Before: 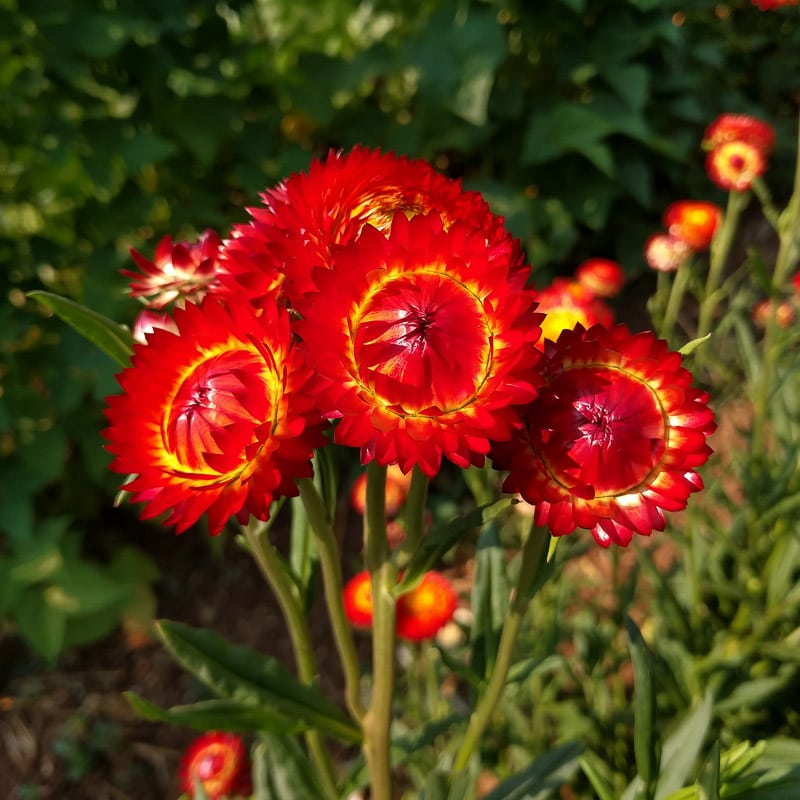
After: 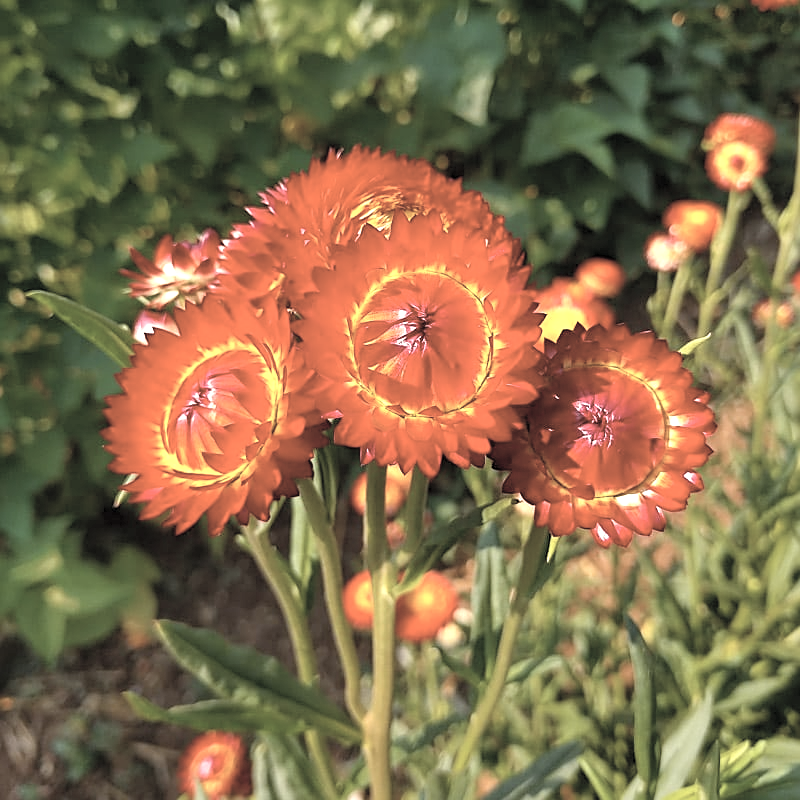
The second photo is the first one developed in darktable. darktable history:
exposure: black level correction 0, exposure 0.703 EV, compensate highlight preservation false
contrast brightness saturation: brightness 0.187, saturation -0.507
sharpen: on, module defaults
color balance rgb: power › hue 315°, perceptual saturation grading › global saturation 30.105%
